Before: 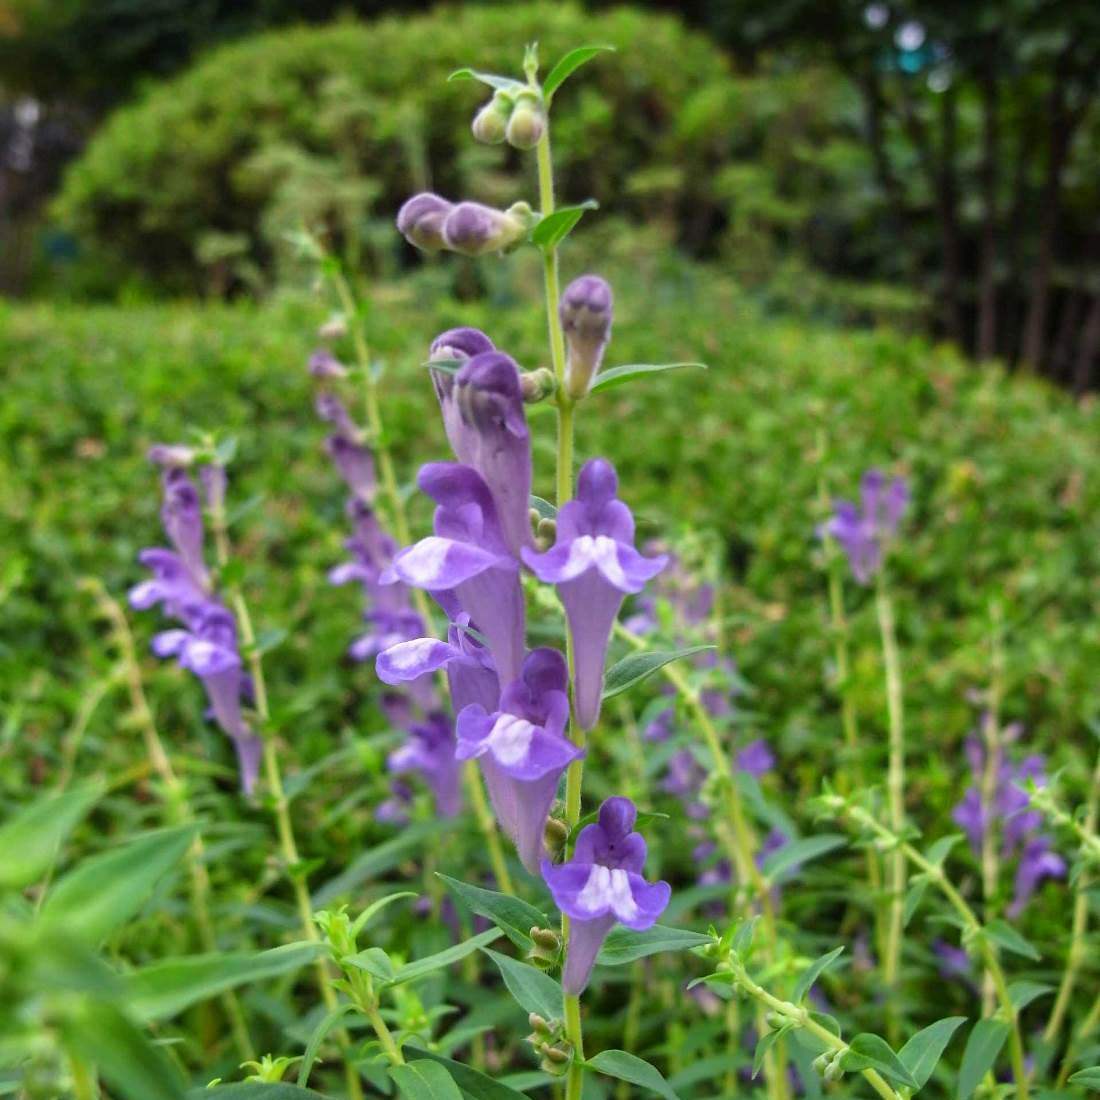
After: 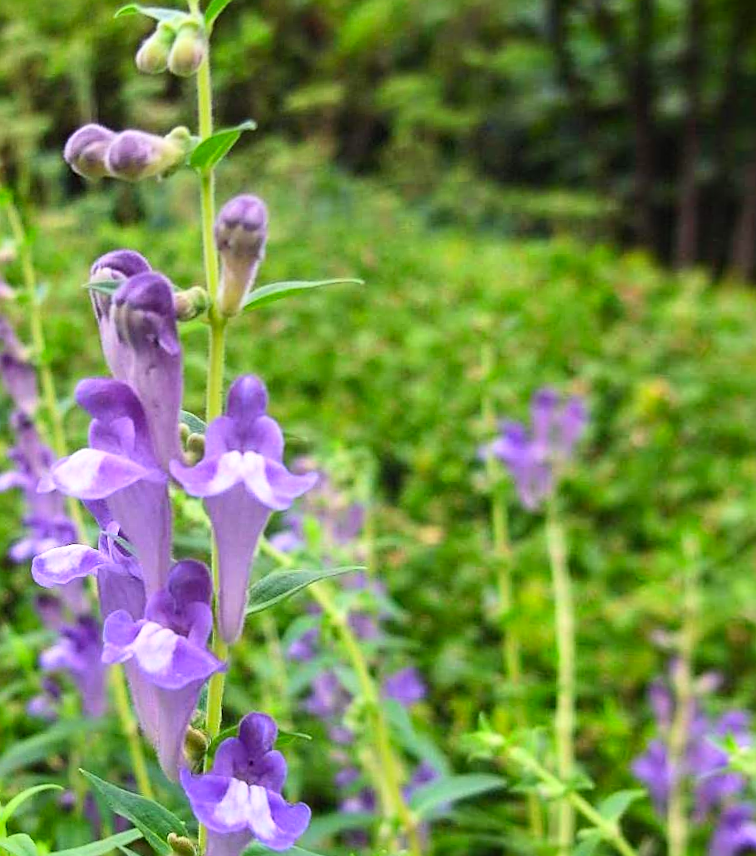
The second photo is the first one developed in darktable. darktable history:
crop and rotate: left 24.034%, top 2.838%, right 6.406%, bottom 6.299%
contrast brightness saturation: contrast 0.2, brightness 0.16, saturation 0.22
sharpen: on, module defaults
rotate and perspective: rotation 1.69°, lens shift (vertical) -0.023, lens shift (horizontal) -0.291, crop left 0.025, crop right 0.988, crop top 0.092, crop bottom 0.842
